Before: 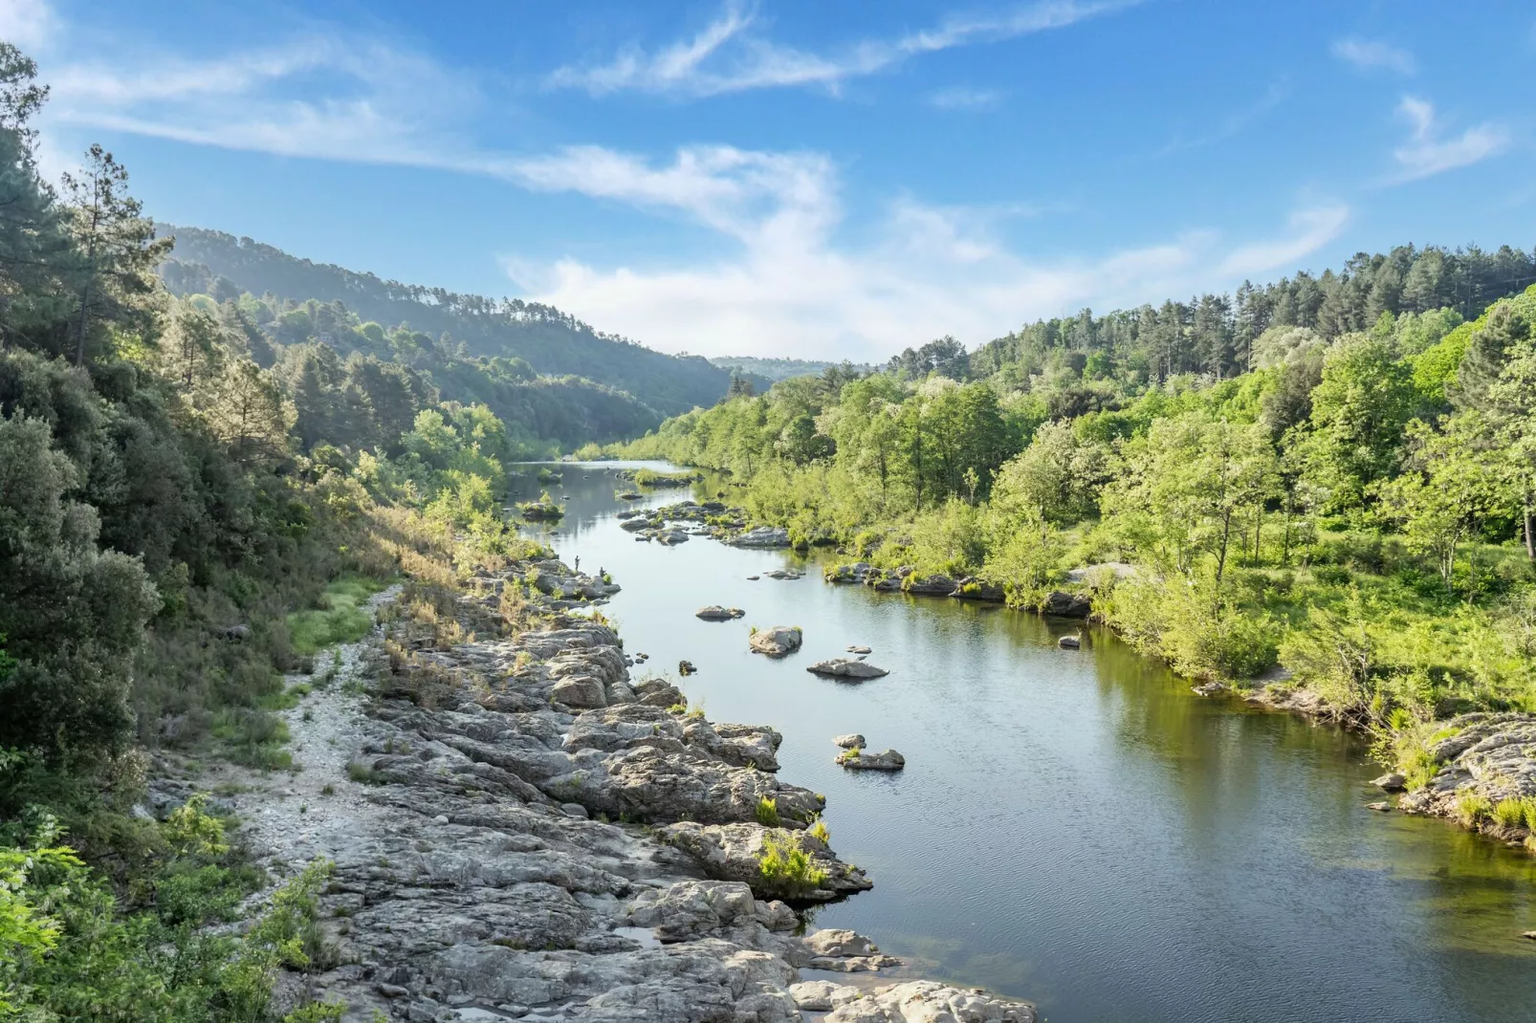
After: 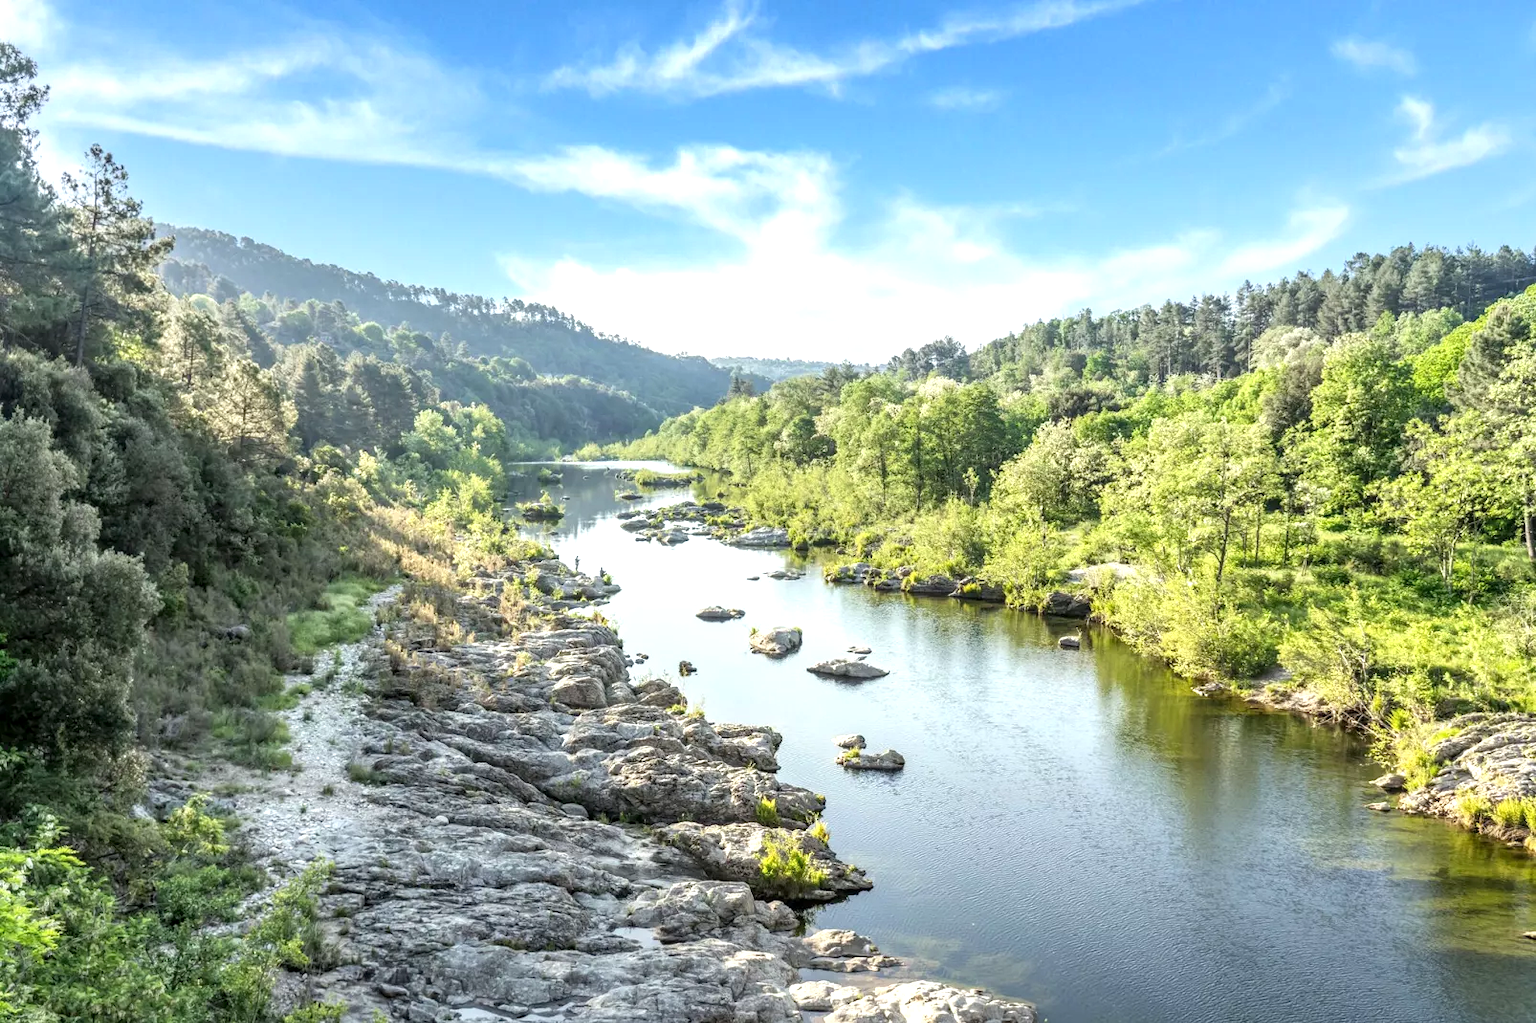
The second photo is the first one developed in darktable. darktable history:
local contrast: on, module defaults
exposure: black level correction 0, exposure 0.5 EV, compensate exposure bias true, compensate highlight preservation false
